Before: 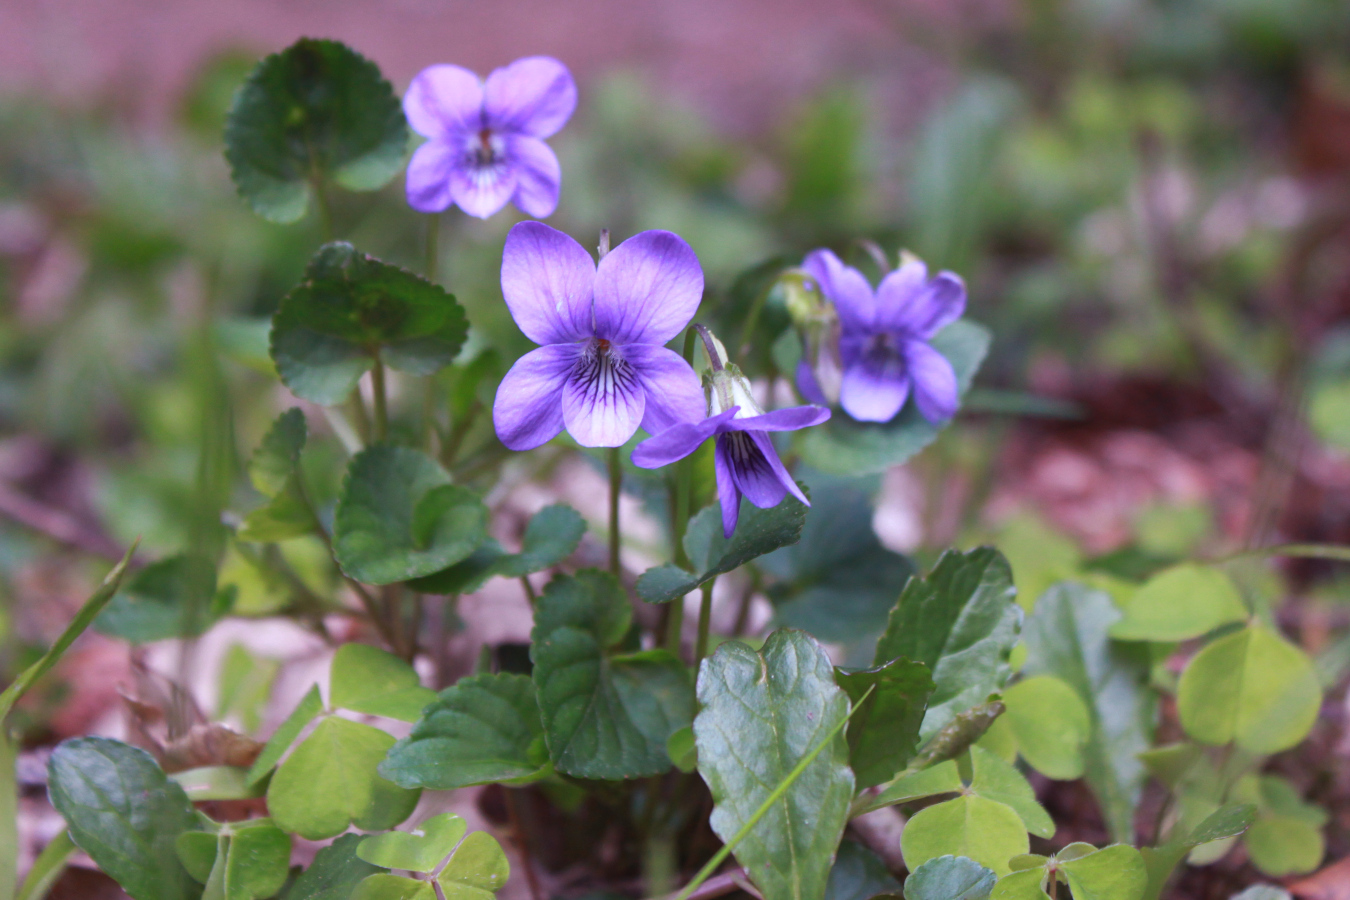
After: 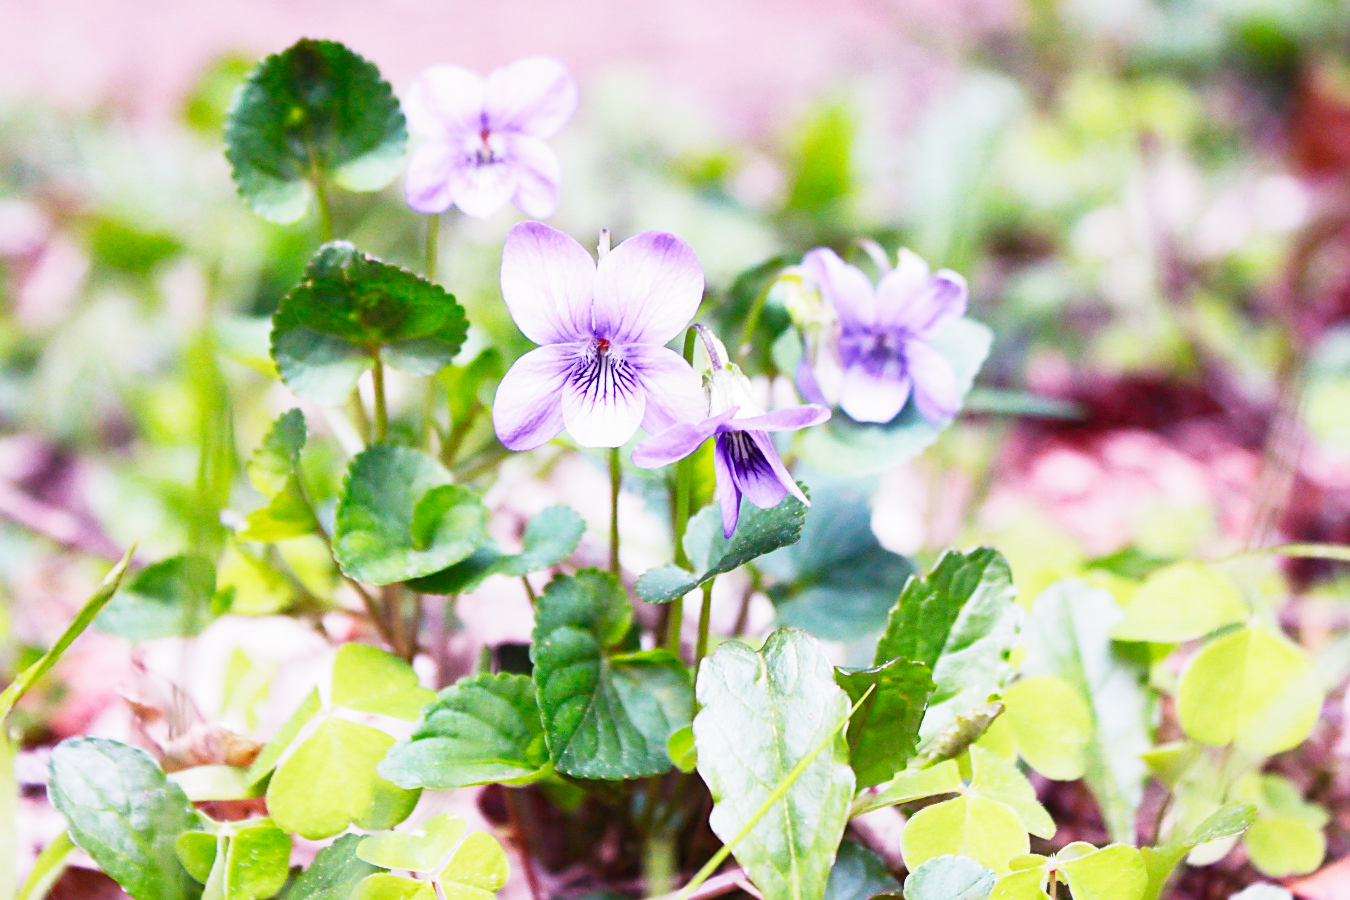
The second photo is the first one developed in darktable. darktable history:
sharpen: on, module defaults
color balance rgb: perceptual saturation grading › global saturation 25%, perceptual brilliance grading › global brilliance 35%, perceptual brilliance grading › highlights 50%, perceptual brilliance grading › mid-tones 60%, perceptual brilliance grading › shadows 35%, global vibrance 20%
sigmoid: skew -0.2, preserve hue 0%, red attenuation 0.1, red rotation 0.035, green attenuation 0.1, green rotation -0.017, blue attenuation 0.15, blue rotation -0.052, base primaries Rec2020
